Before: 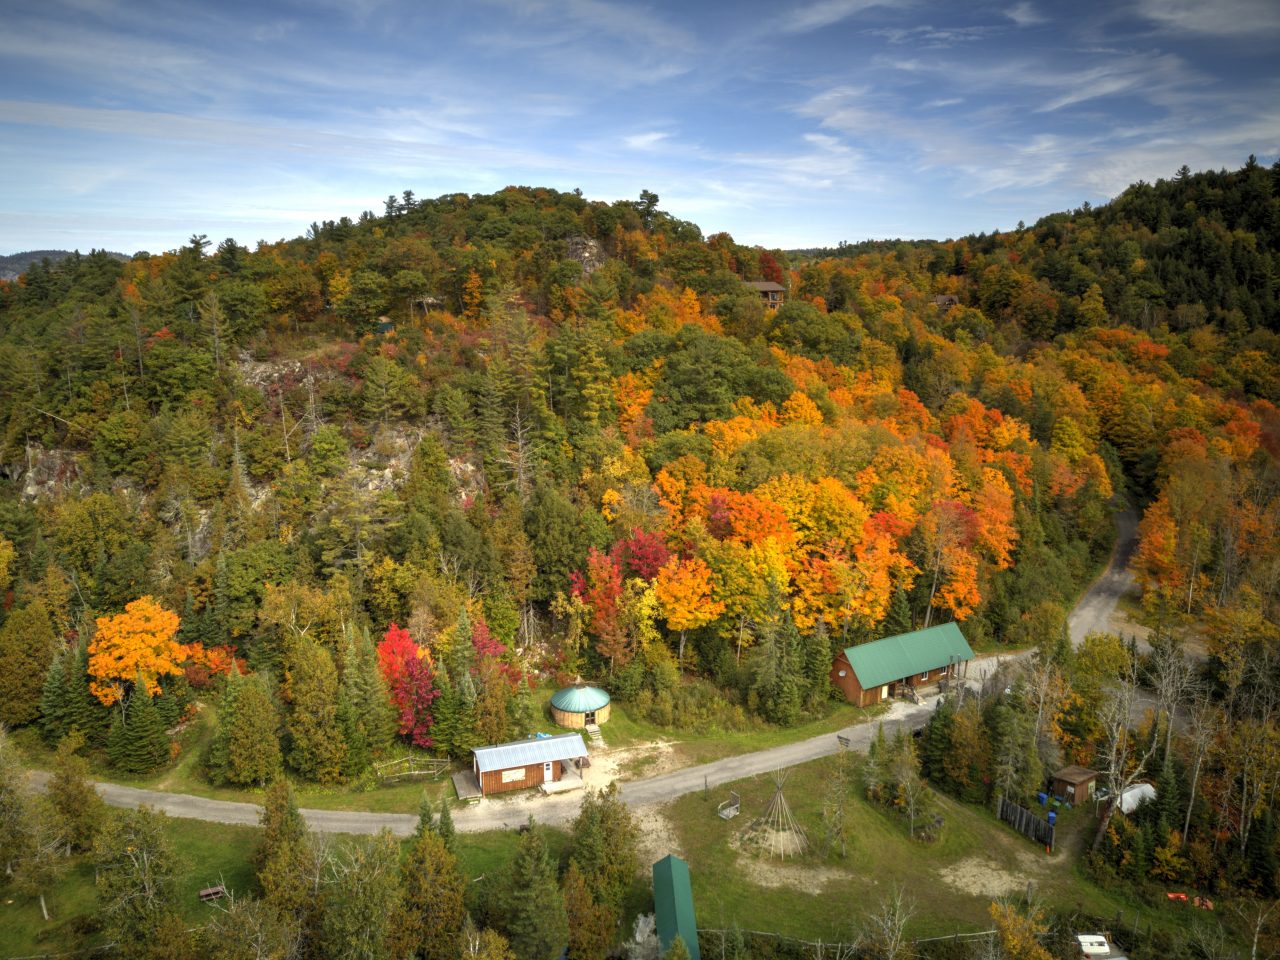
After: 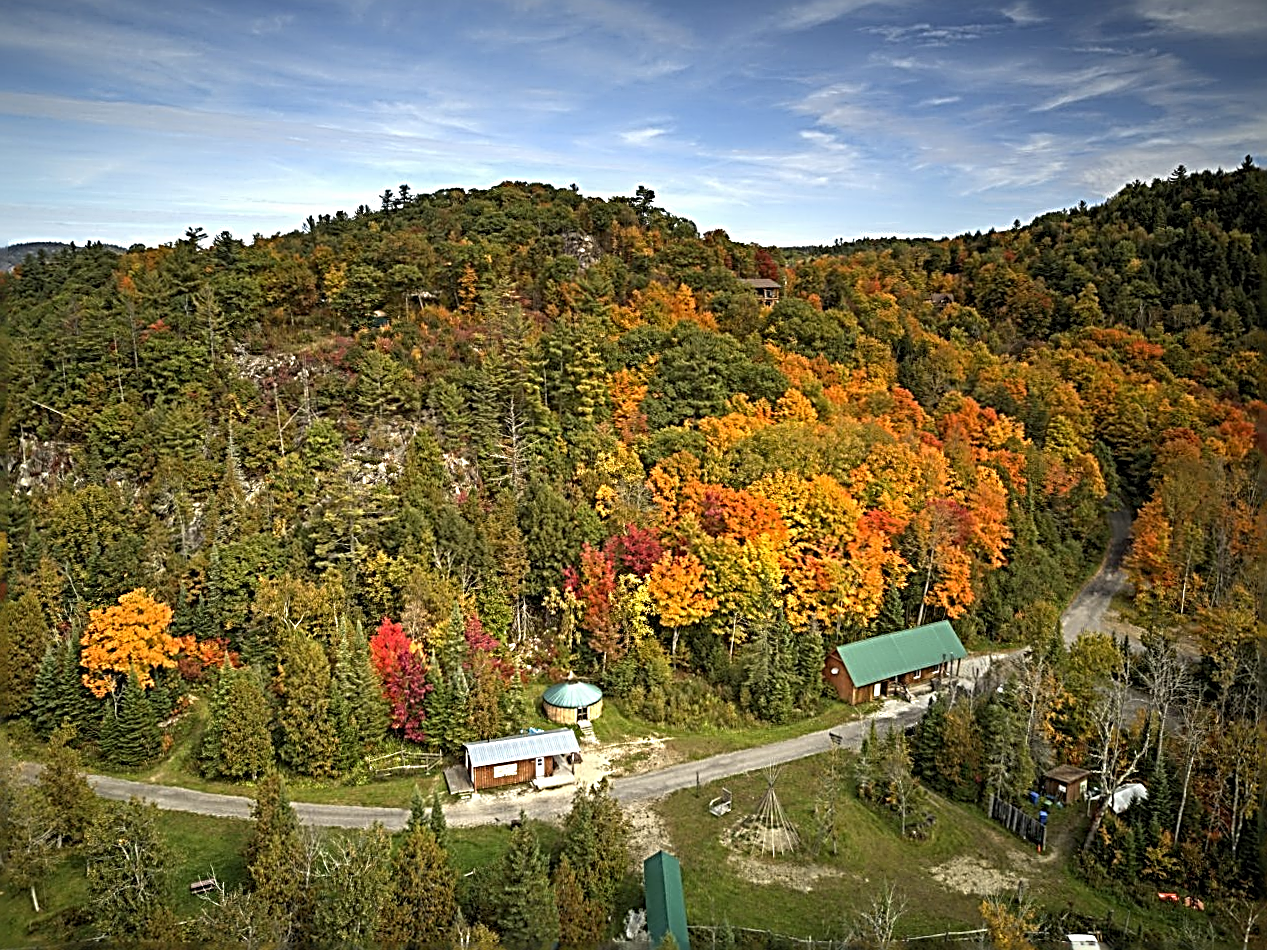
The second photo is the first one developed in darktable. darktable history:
sharpen: radius 3.176, amount 1.723
crop and rotate: angle -0.426°
